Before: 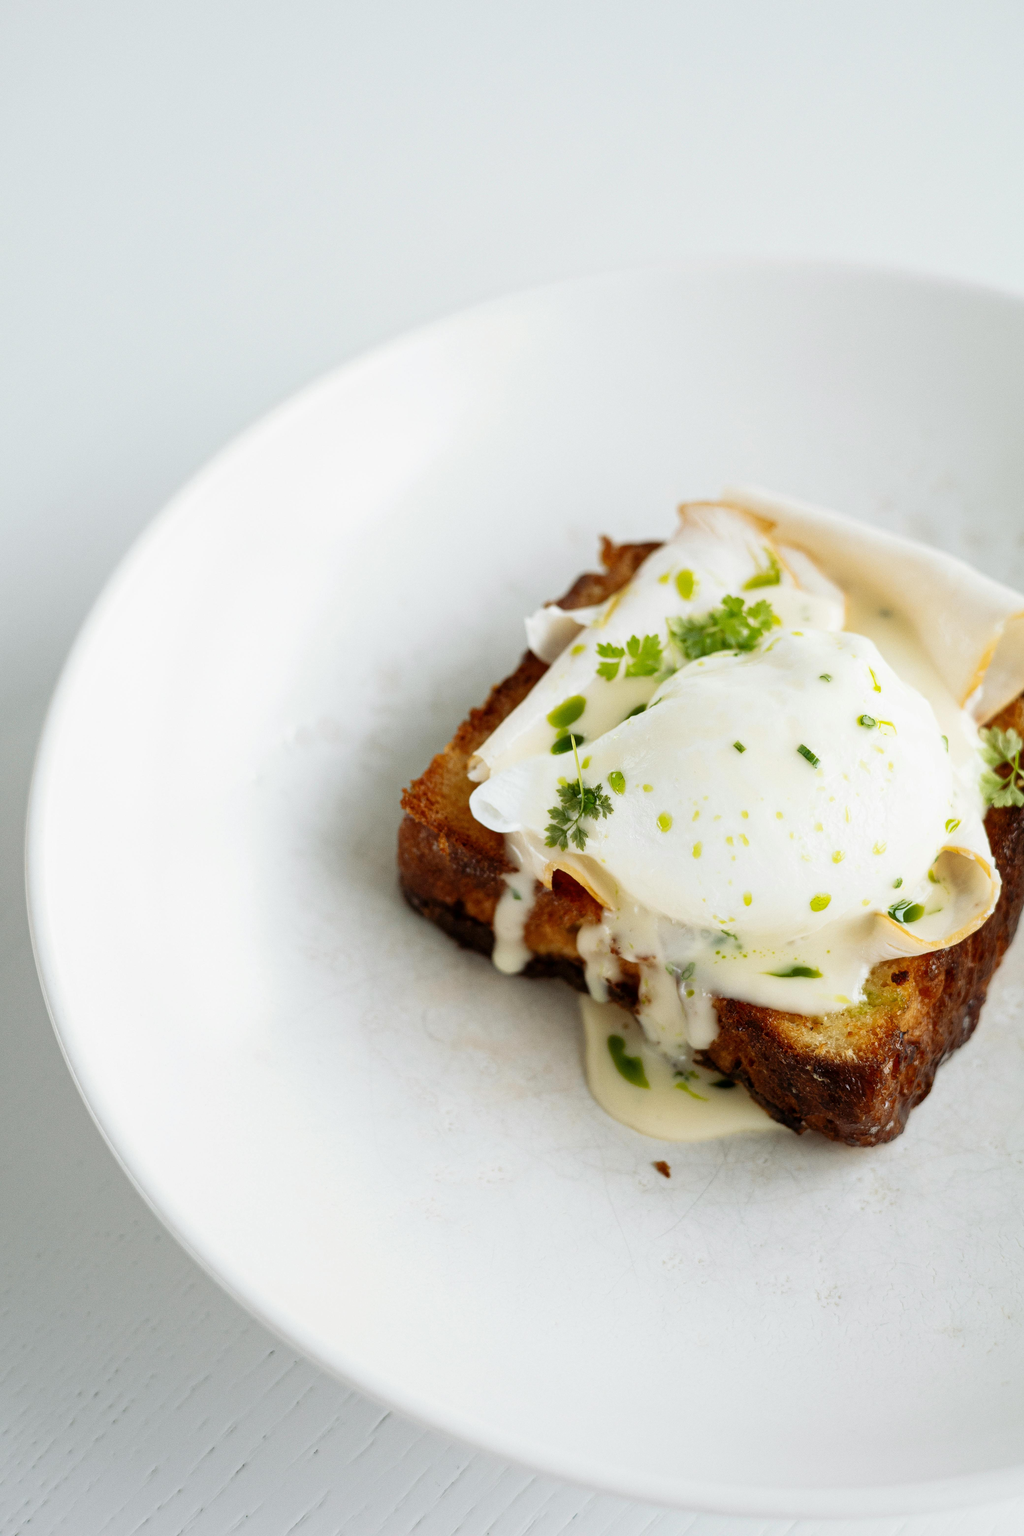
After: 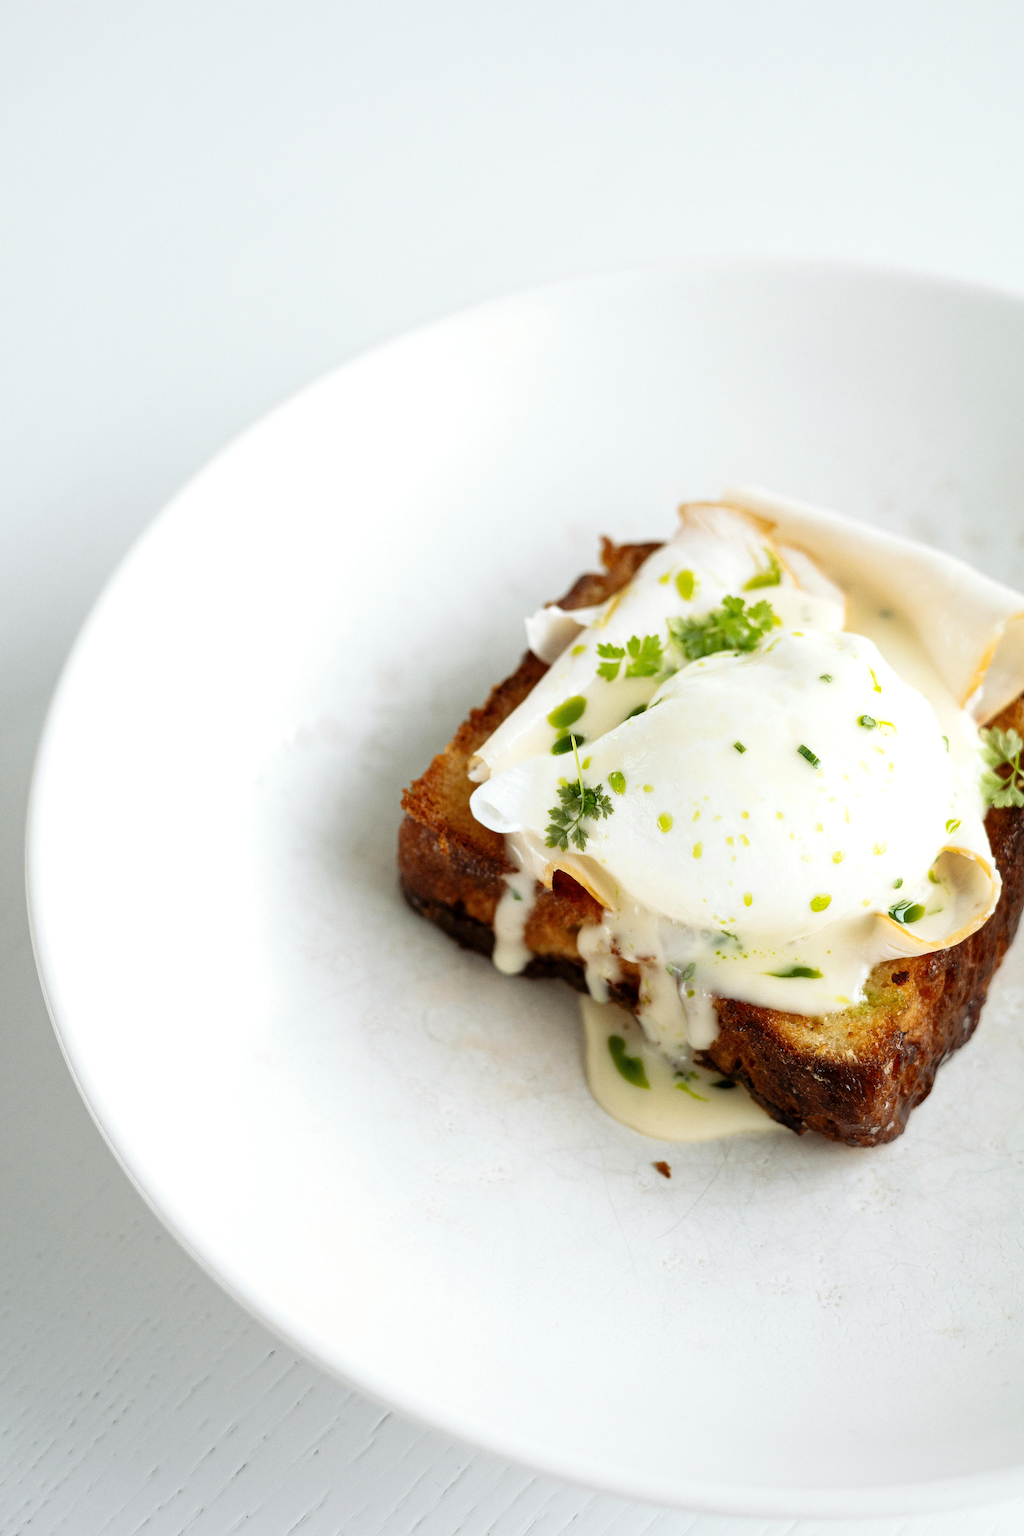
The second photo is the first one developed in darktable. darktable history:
exposure: exposure 0.202 EV, compensate highlight preservation false
sharpen: amount 0.204
